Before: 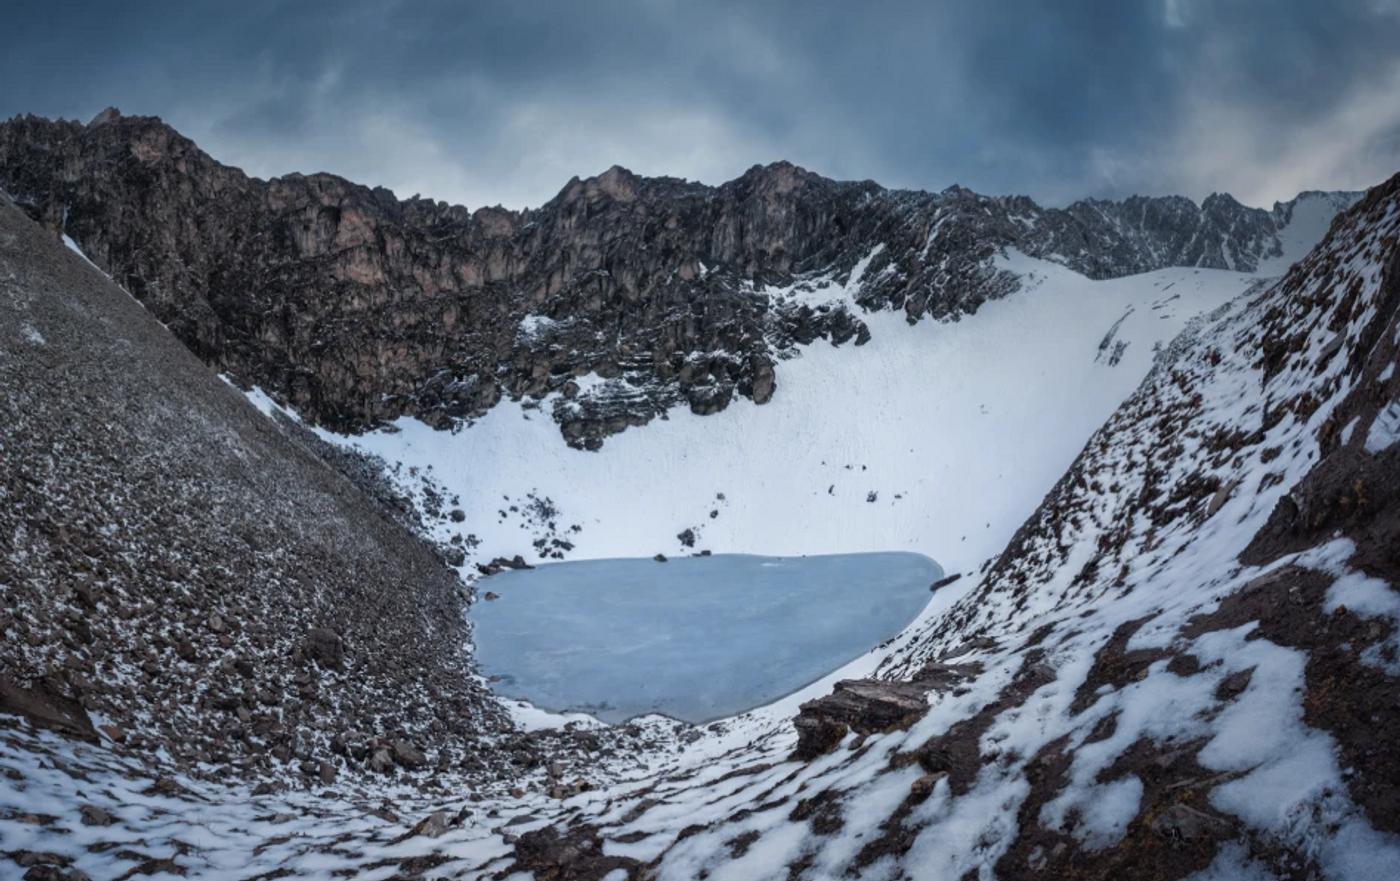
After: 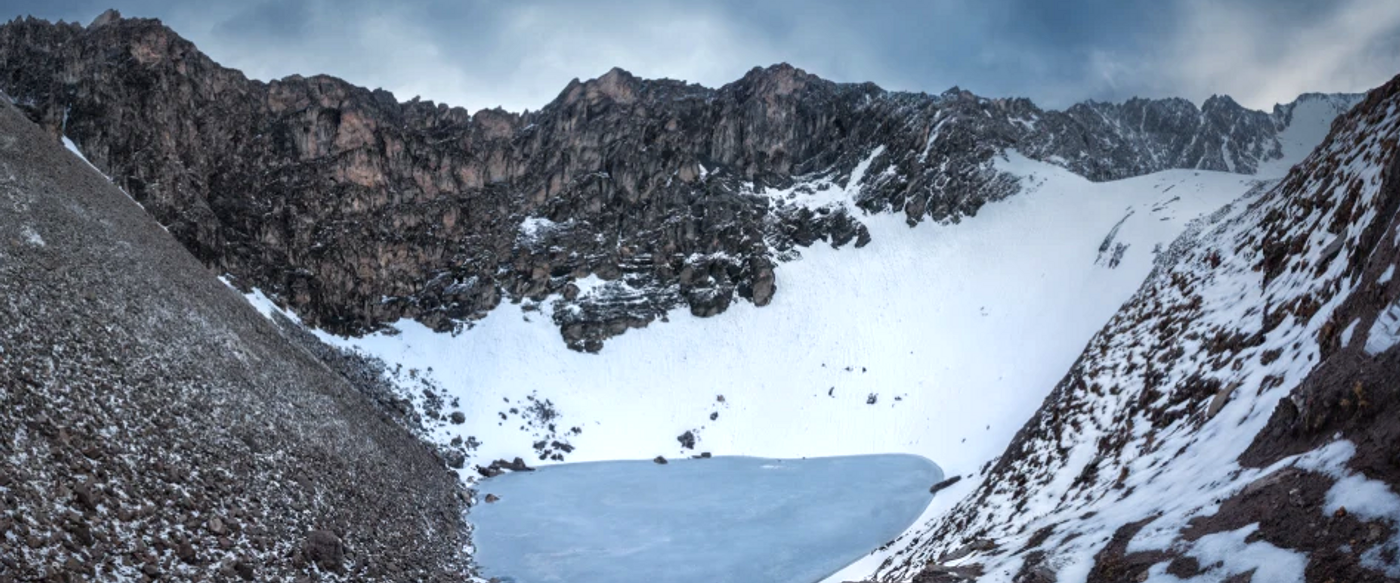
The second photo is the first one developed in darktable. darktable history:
exposure: black level correction 0.001, exposure 0.499 EV, compensate exposure bias true, compensate highlight preservation false
crop: top 11.147%, bottom 22.594%
